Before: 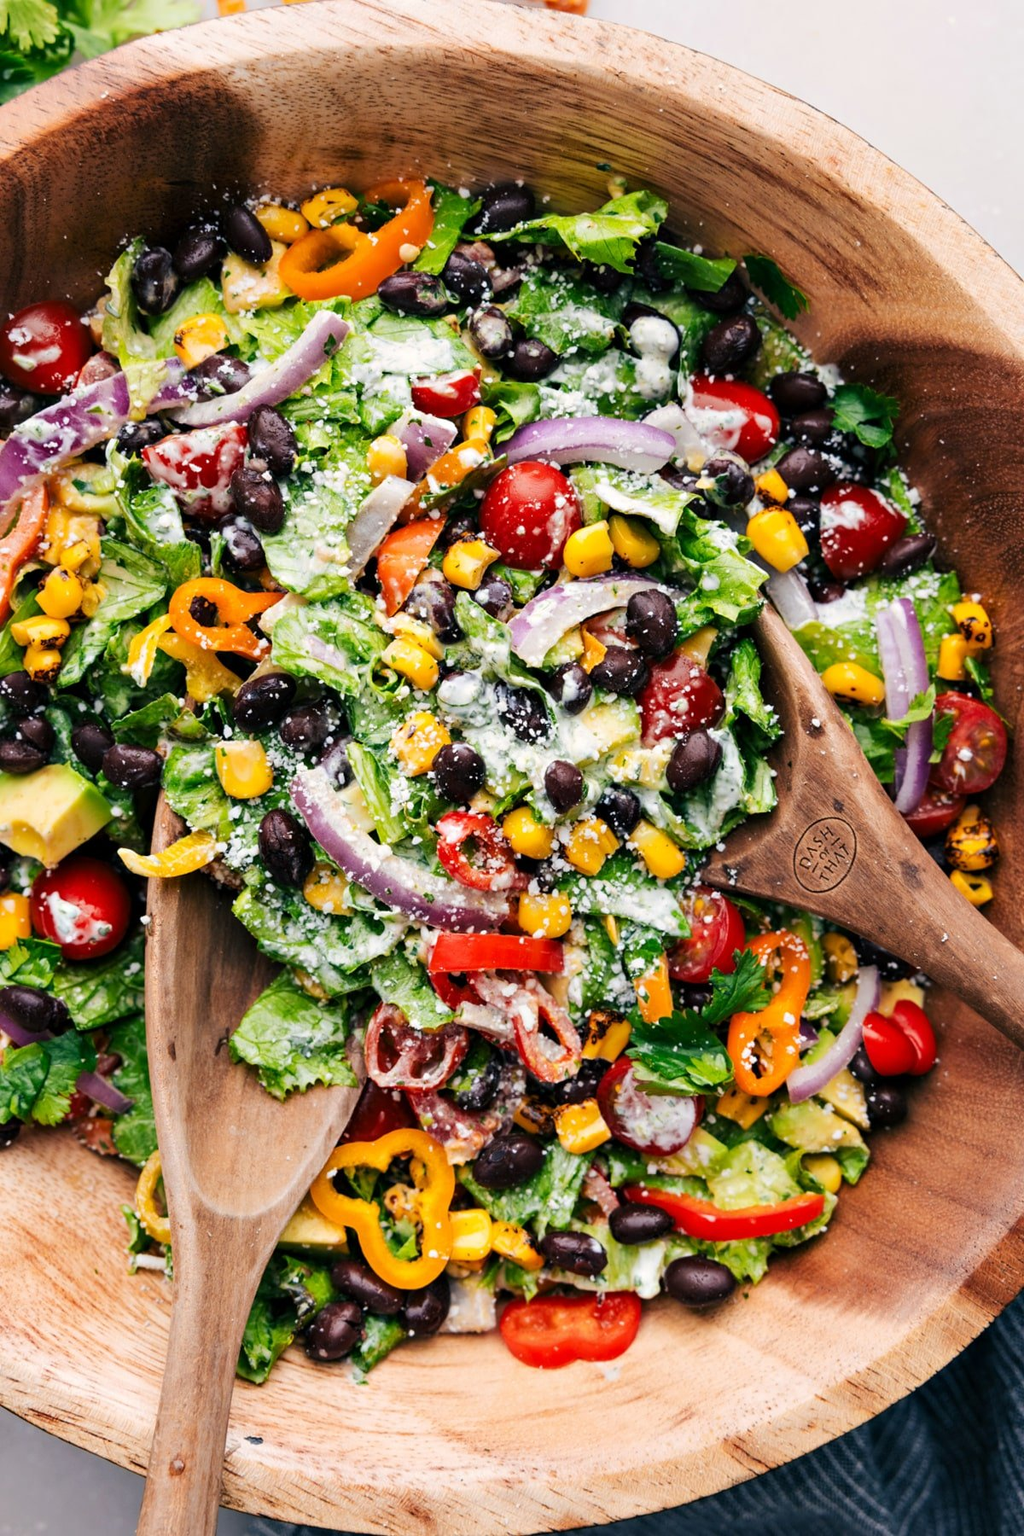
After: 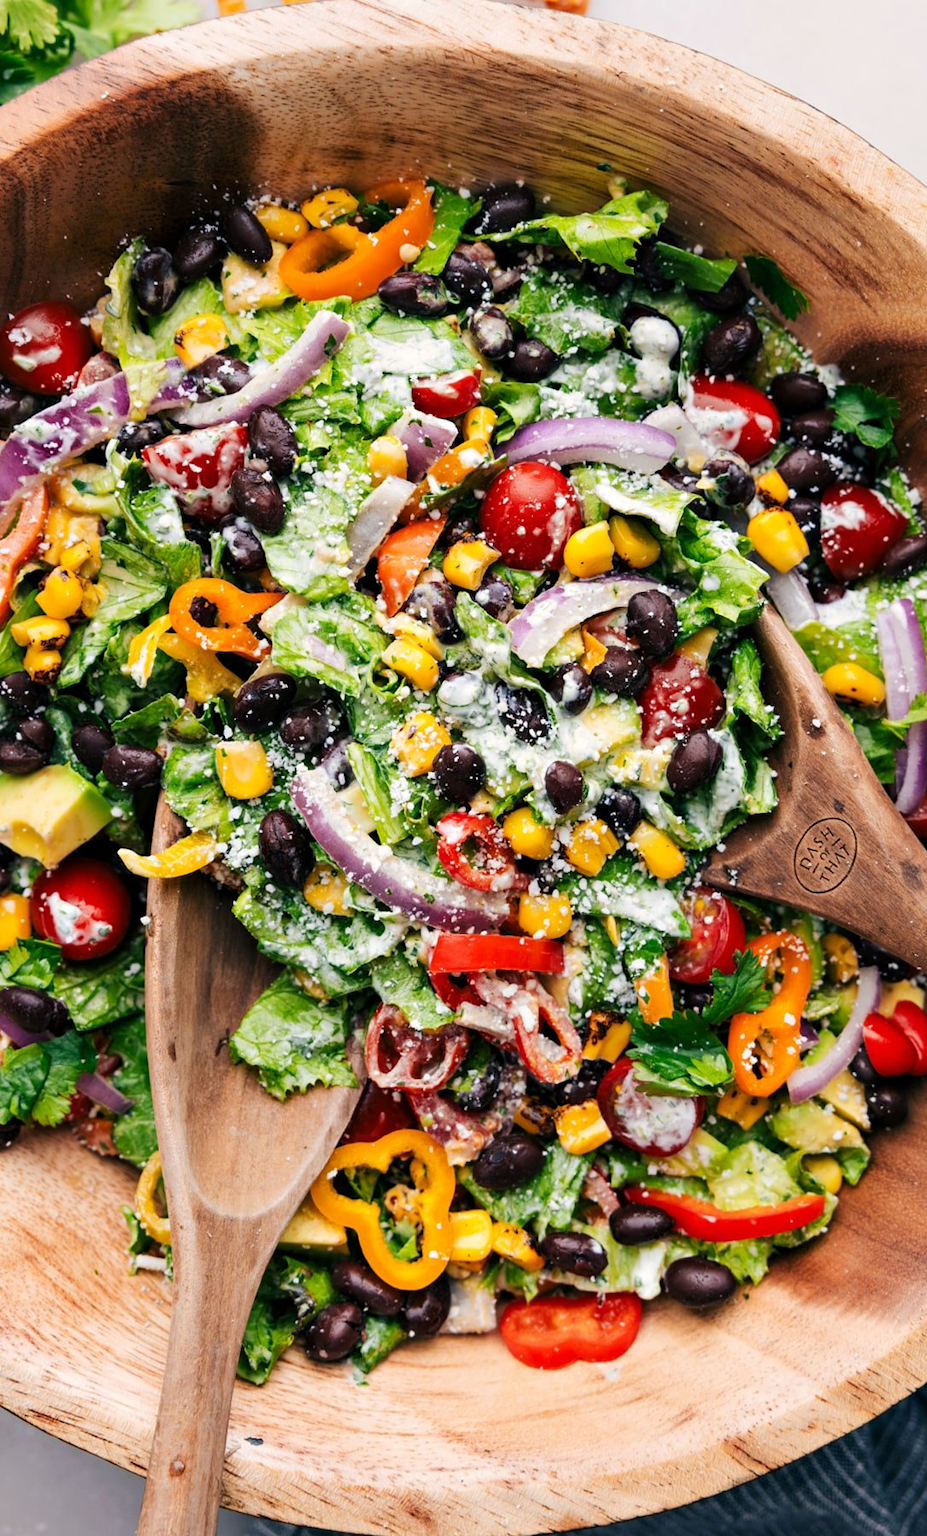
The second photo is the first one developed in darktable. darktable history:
crop: right 9.474%, bottom 0.046%
tone equalizer: on, module defaults
